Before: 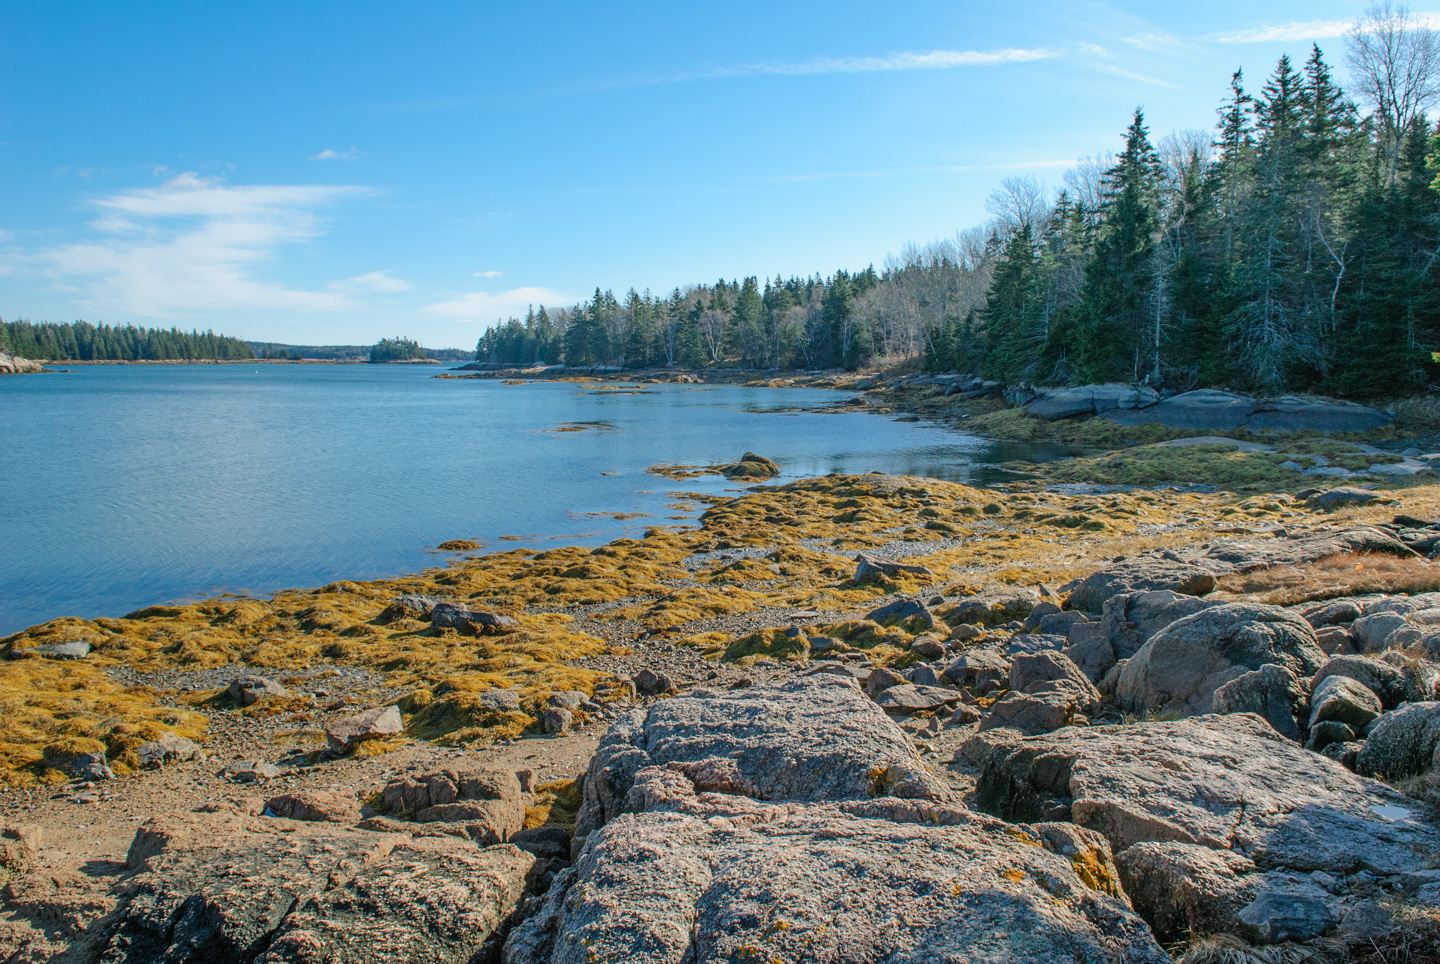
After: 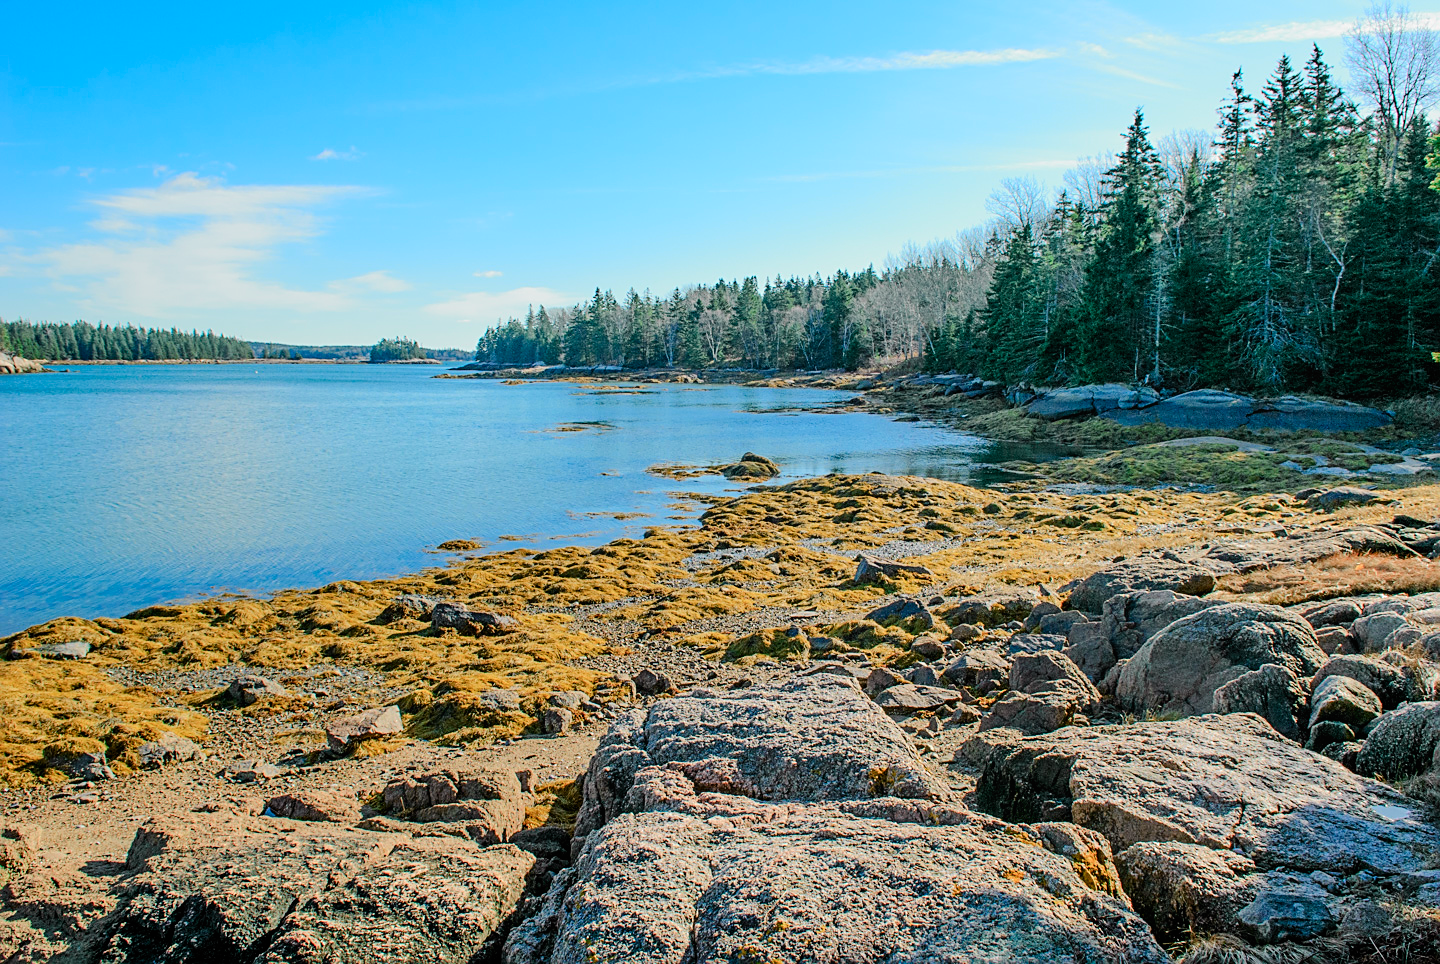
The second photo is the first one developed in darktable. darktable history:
levels: levels [0.026, 0.507, 0.987]
sharpen: on, module defaults
local contrast: mode bilateral grid, contrast 100, coarseness 100, detail 91%, midtone range 0.2
tone curve: curves: ch0 [(0, 0.019) (0.066, 0.043) (0.189, 0.182) (0.359, 0.417) (0.485, 0.576) (0.656, 0.734) (0.851, 0.861) (0.997, 0.959)]; ch1 [(0, 0) (0.179, 0.123) (0.381, 0.36) (0.425, 0.41) (0.474, 0.472) (0.499, 0.501) (0.514, 0.517) (0.571, 0.584) (0.649, 0.677) (0.812, 0.856) (1, 1)]; ch2 [(0, 0) (0.246, 0.214) (0.421, 0.427) (0.459, 0.484) (0.5, 0.504) (0.518, 0.523) (0.529, 0.544) (0.56, 0.581) (0.617, 0.631) (0.744, 0.734) (0.867, 0.821) (0.993, 0.889)], color space Lab, independent channels, preserve colors none
color balance rgb: perceptual saturation grading › global saturation 20%, perceptual saturation grading › highlights -25%, perceptual saturation grading › shadows 25%
